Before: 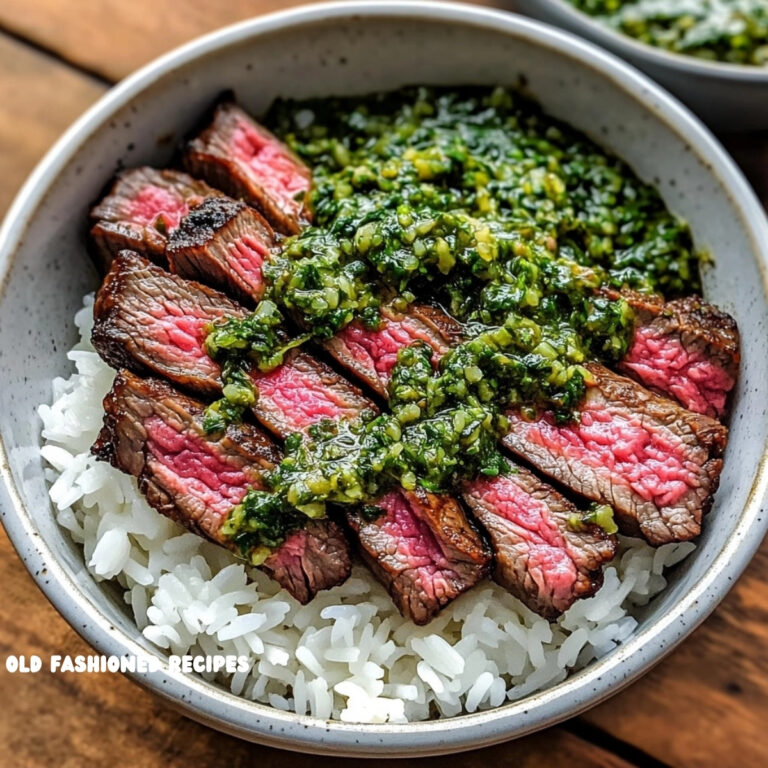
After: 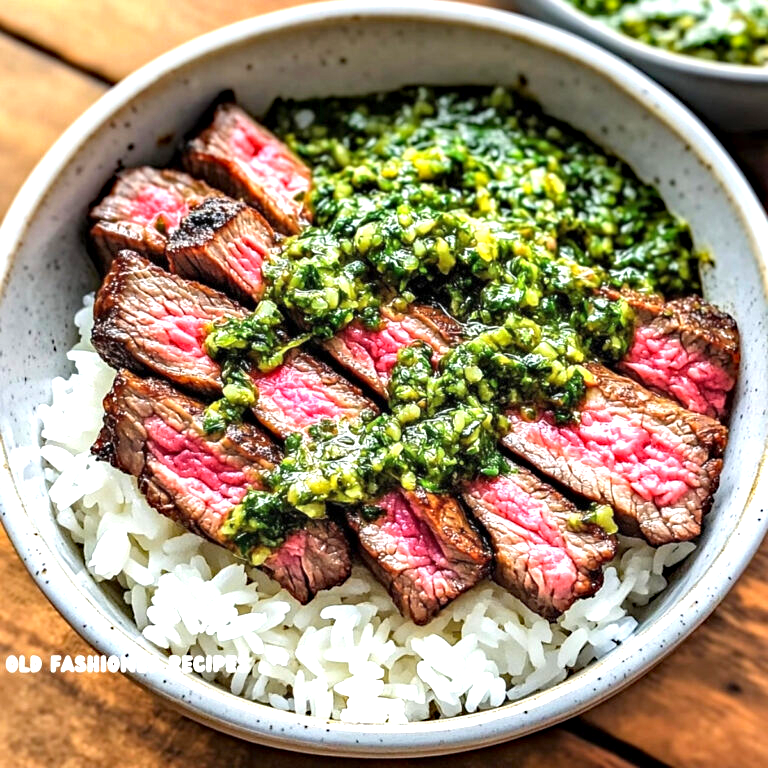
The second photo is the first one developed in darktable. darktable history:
tone equalizer: on, module defaults
haze removal: compatibility mode true, adaptive false
exposure: exposure 1.089 EV, compensate highlight preservation false
